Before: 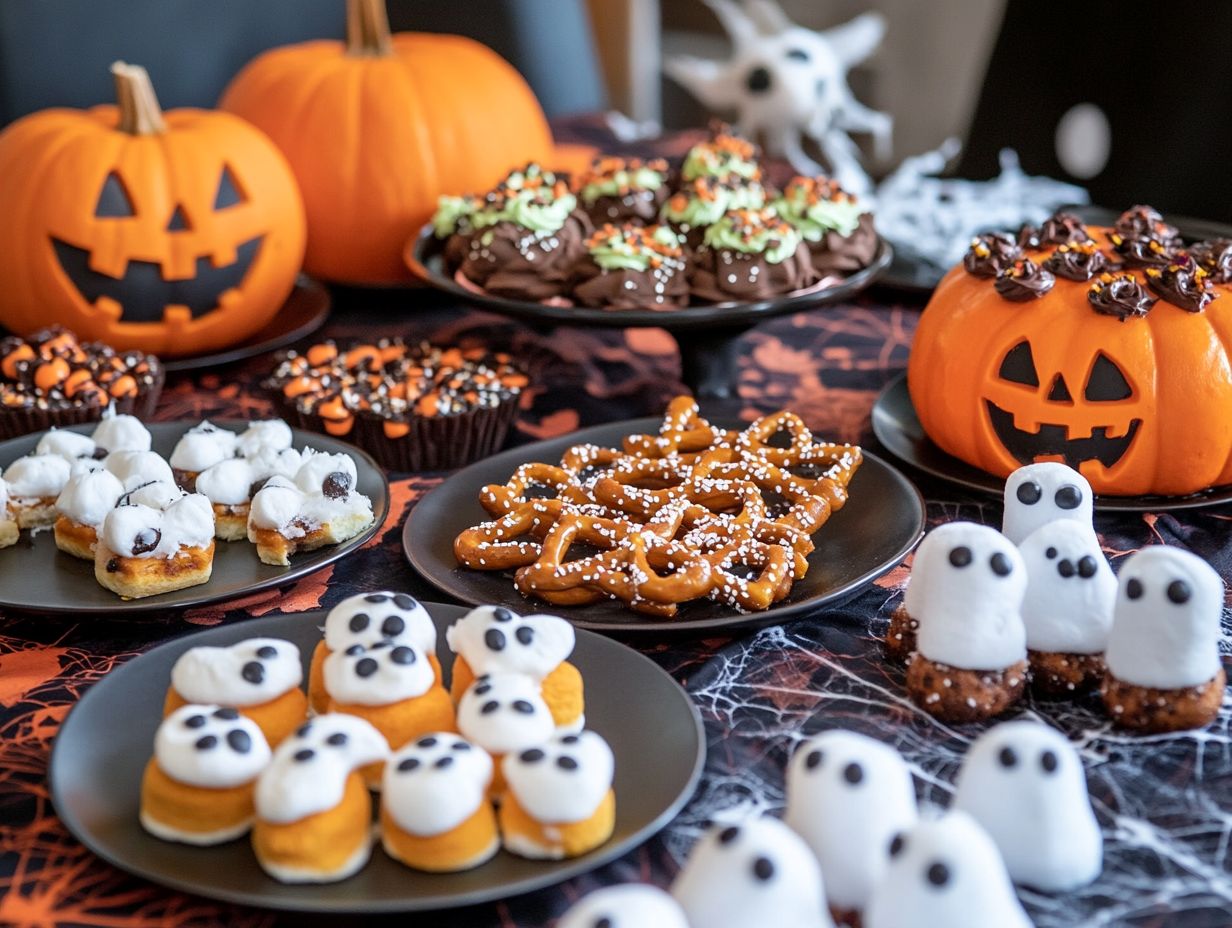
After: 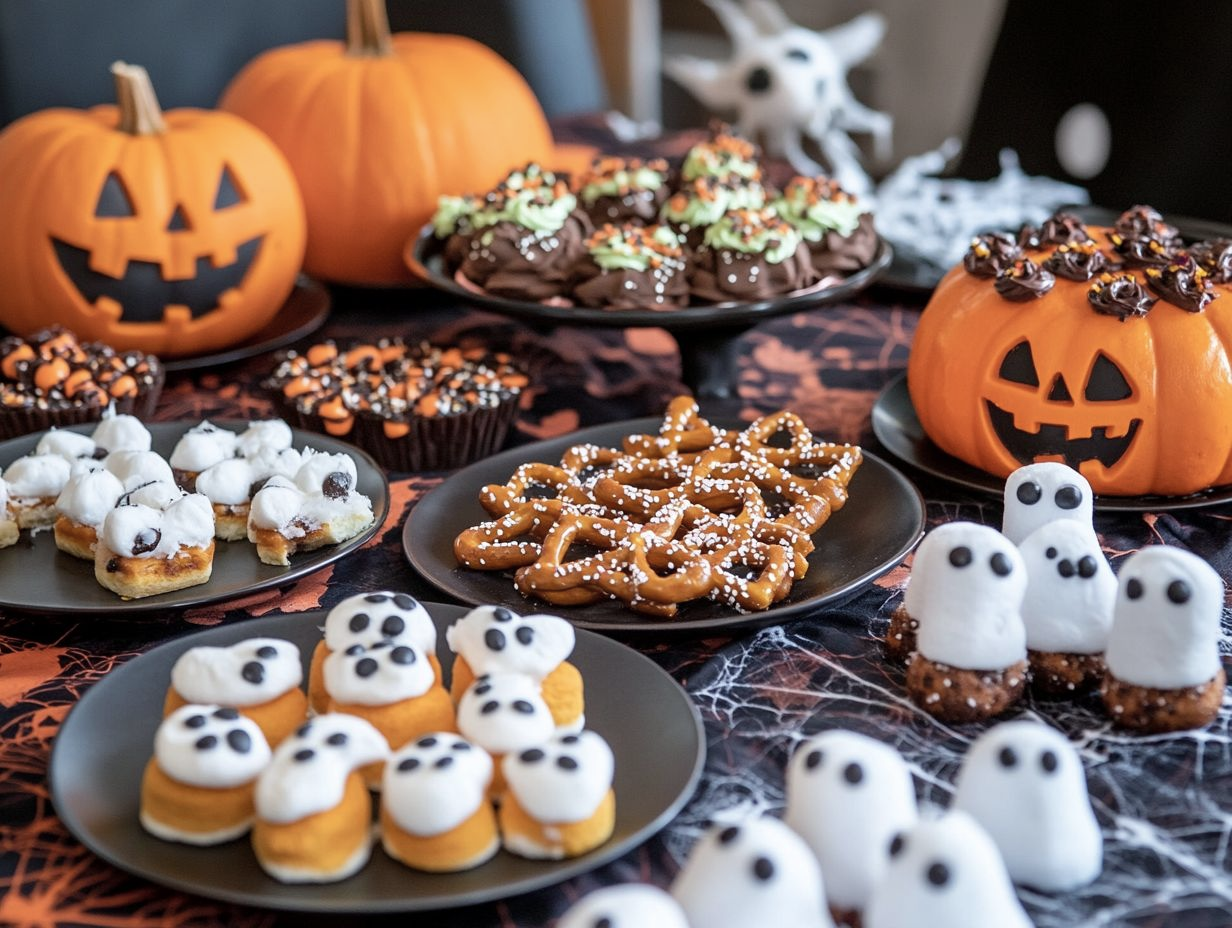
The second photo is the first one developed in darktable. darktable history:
contrast brightness saturation: saturation -0.163
